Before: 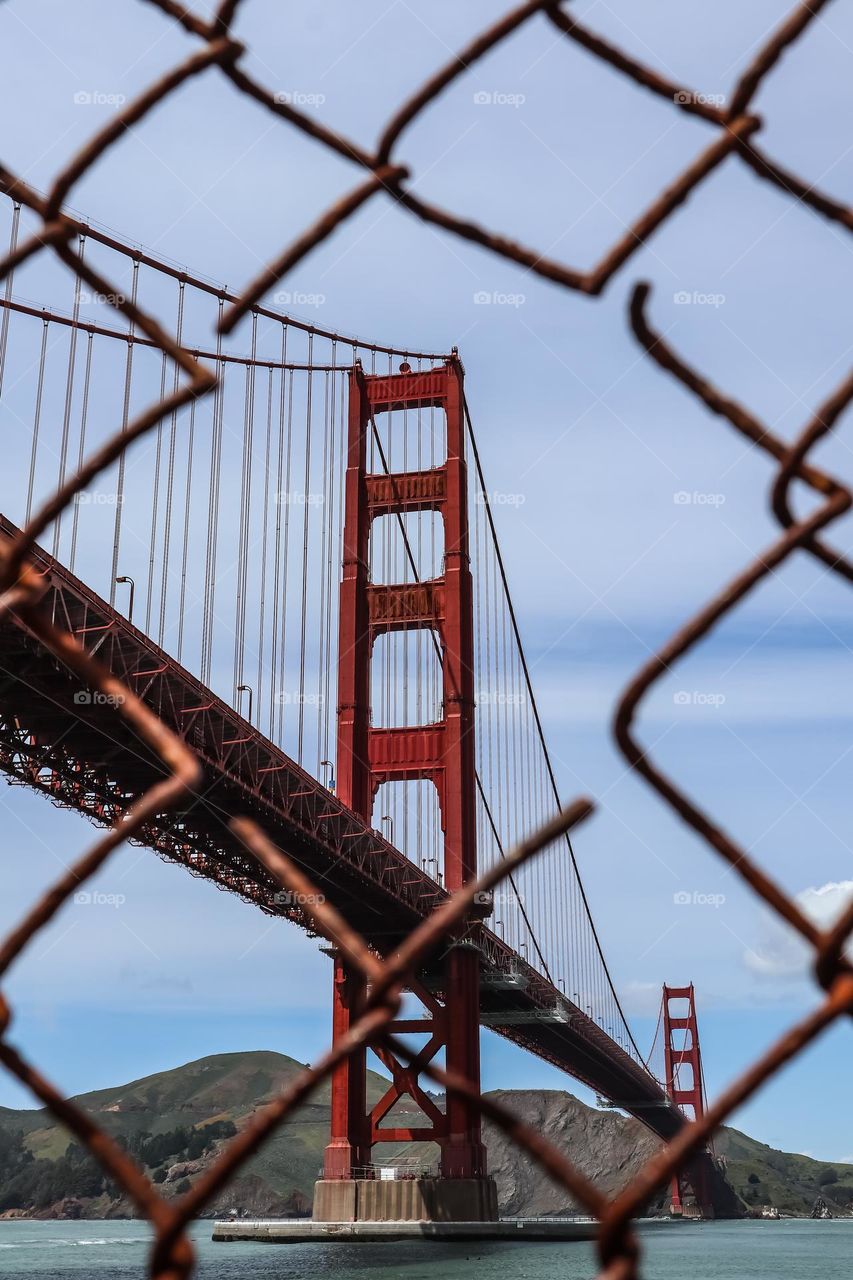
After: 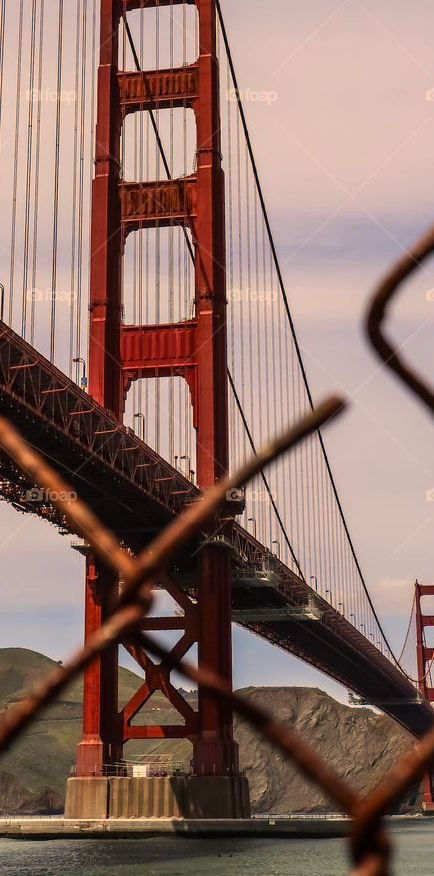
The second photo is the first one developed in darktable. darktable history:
color correction: highlights a* 14.83, highlights b* 32.04
crop and rotate: left 29.245%, top 31.488%, right 19.805%
